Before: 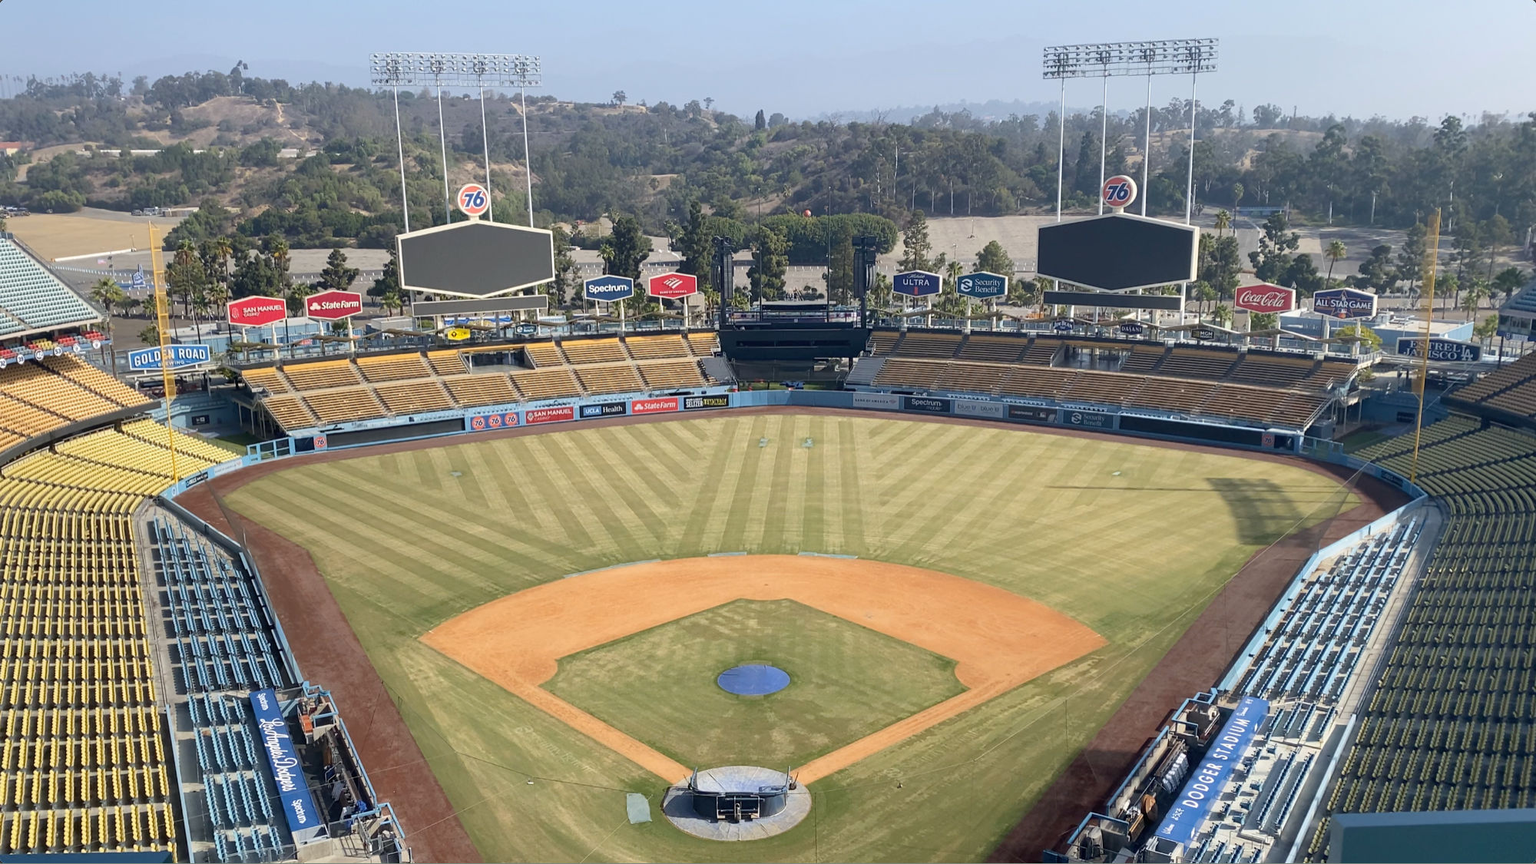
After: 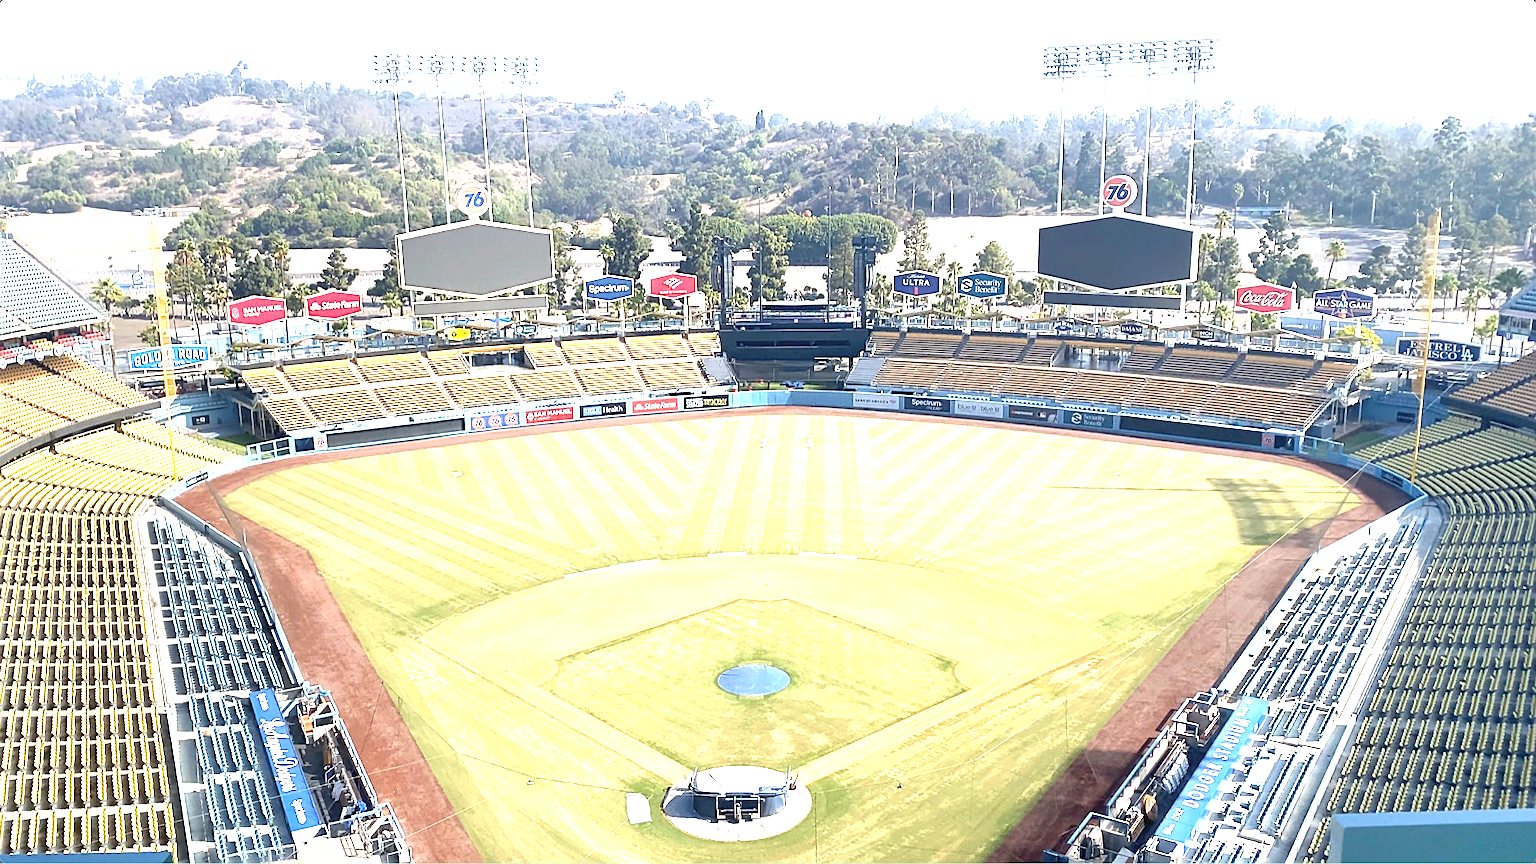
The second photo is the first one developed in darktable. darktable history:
sharpen: on, module defaults
exposure: black level correction 0, exposure 1.9 EV, compensate highlight preservation false
